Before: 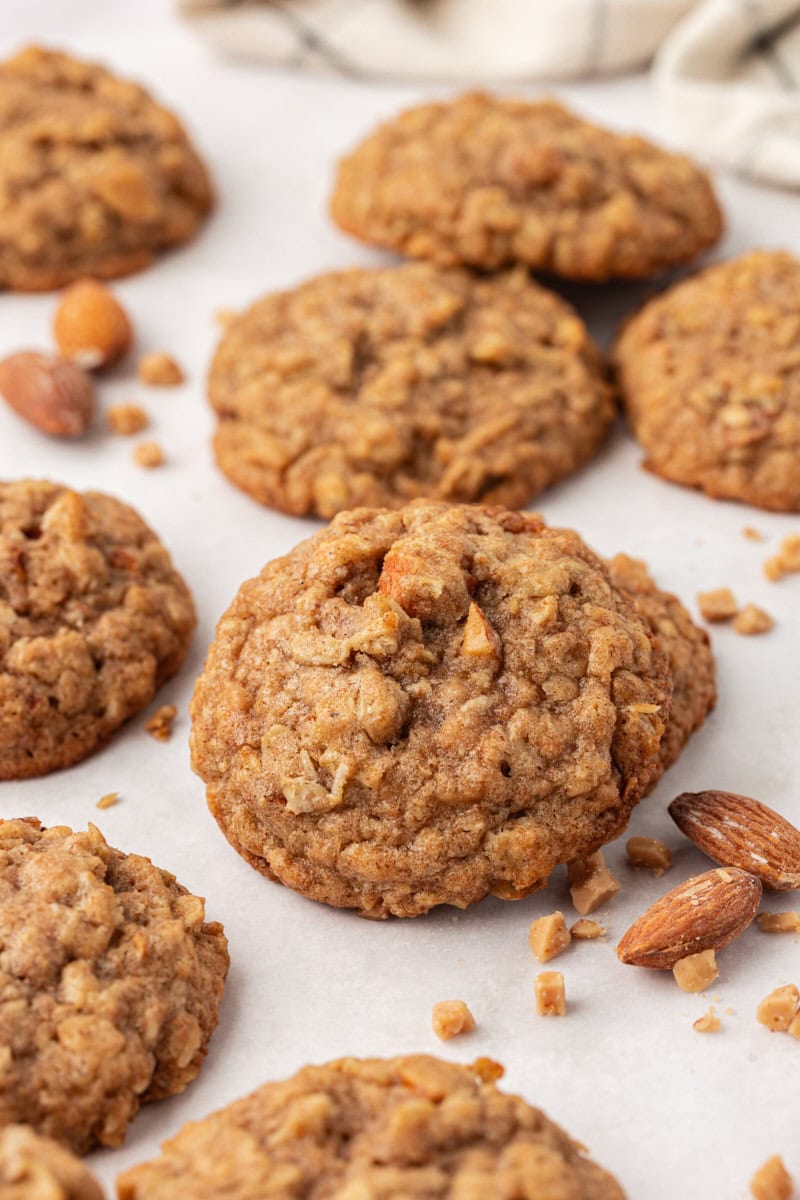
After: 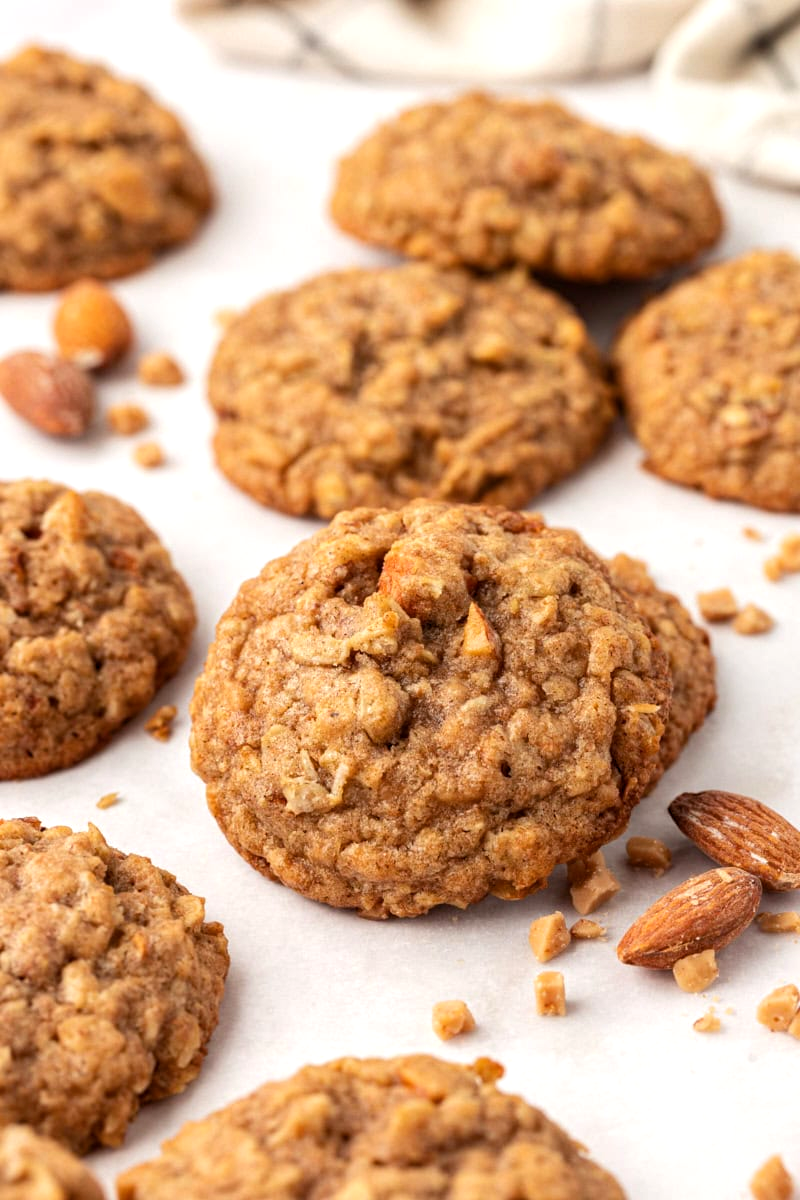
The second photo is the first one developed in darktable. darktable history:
color balance rgb: shadows lift › chroma 1.03%, shadows lift › hue 31.03°, global offset › luminance -0.237%, perceptual saturation grading › global saturation 0.333%, perceptual brilliance grading › highlights 8.043%, perceptual brilliance grading › mid-tones 3.685%, perceptual brilliance grading › shadows 1.96%, global vibrance 10.962%
